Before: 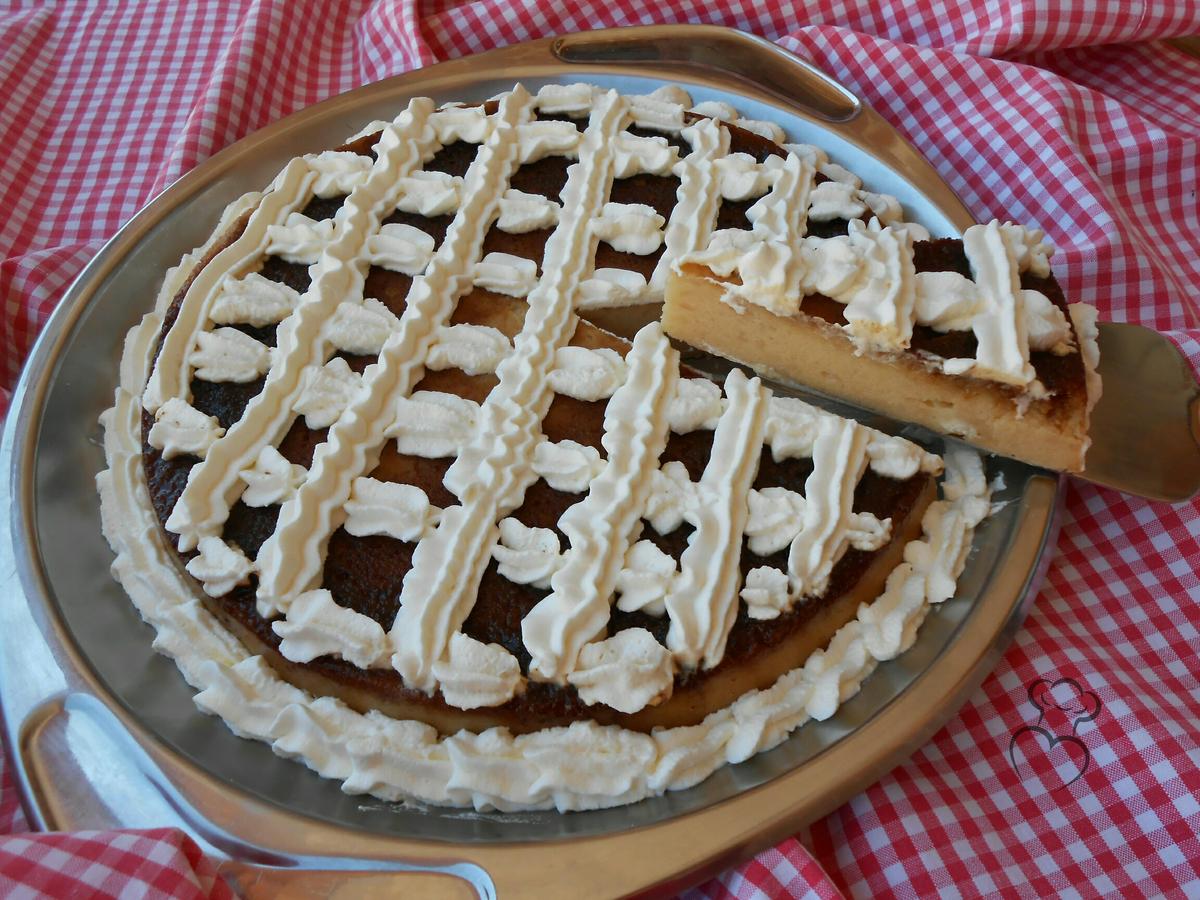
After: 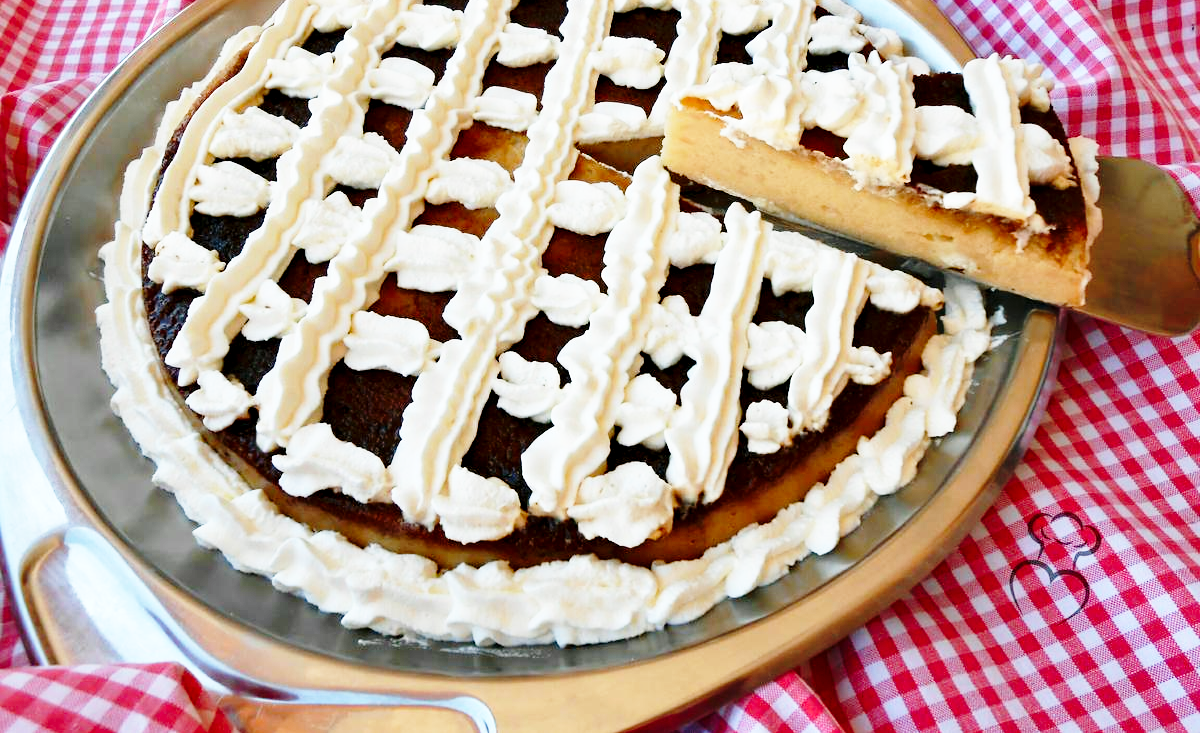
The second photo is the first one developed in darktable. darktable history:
contrast equalizer: octaves 7, y [[0.6 ×6], [0.55 ×6], [0 ×6], [0 ×6], [0 ×6]], mix 0.2
base curve: curves: ch0 [(0, 0) (0.028, 0.03) (0.105, 0.232) (0.387, 0.748) (0.754, 0.968) (1, 1)], fusion 1, exposure shift 0.576, preserve colors none
crop and rotate: top 18.507%
